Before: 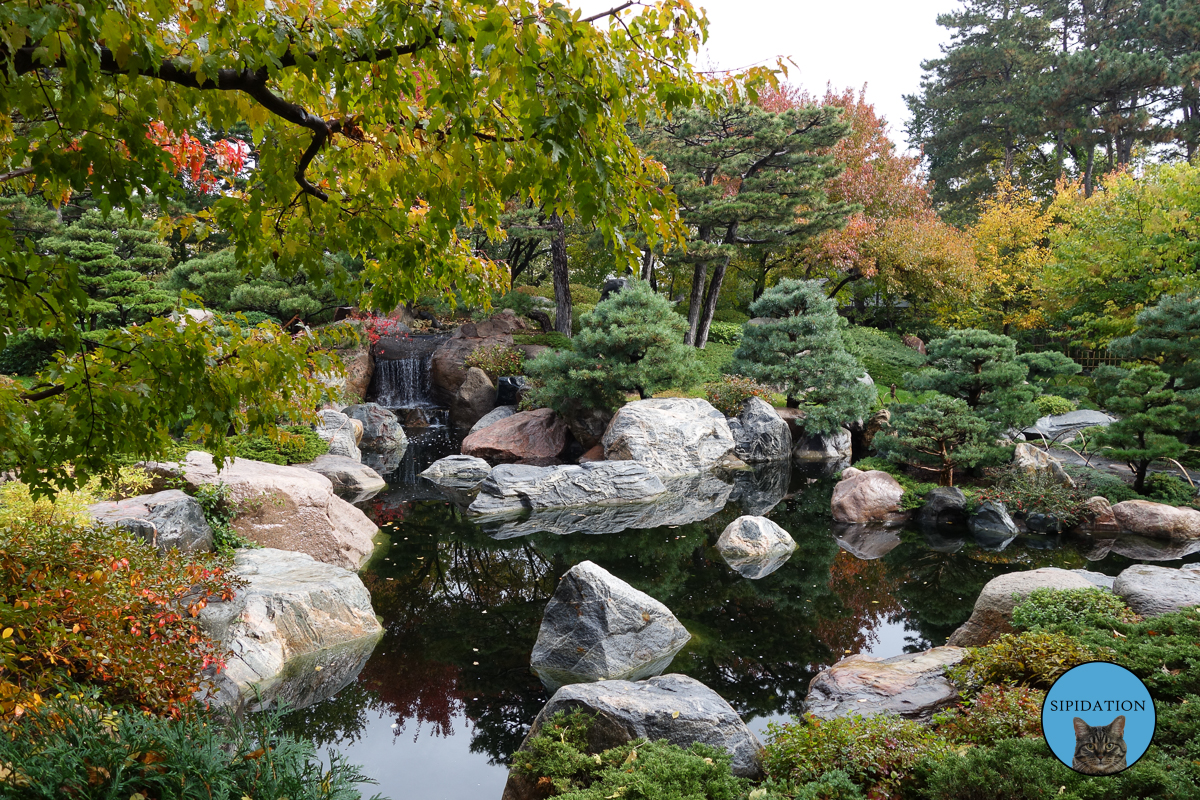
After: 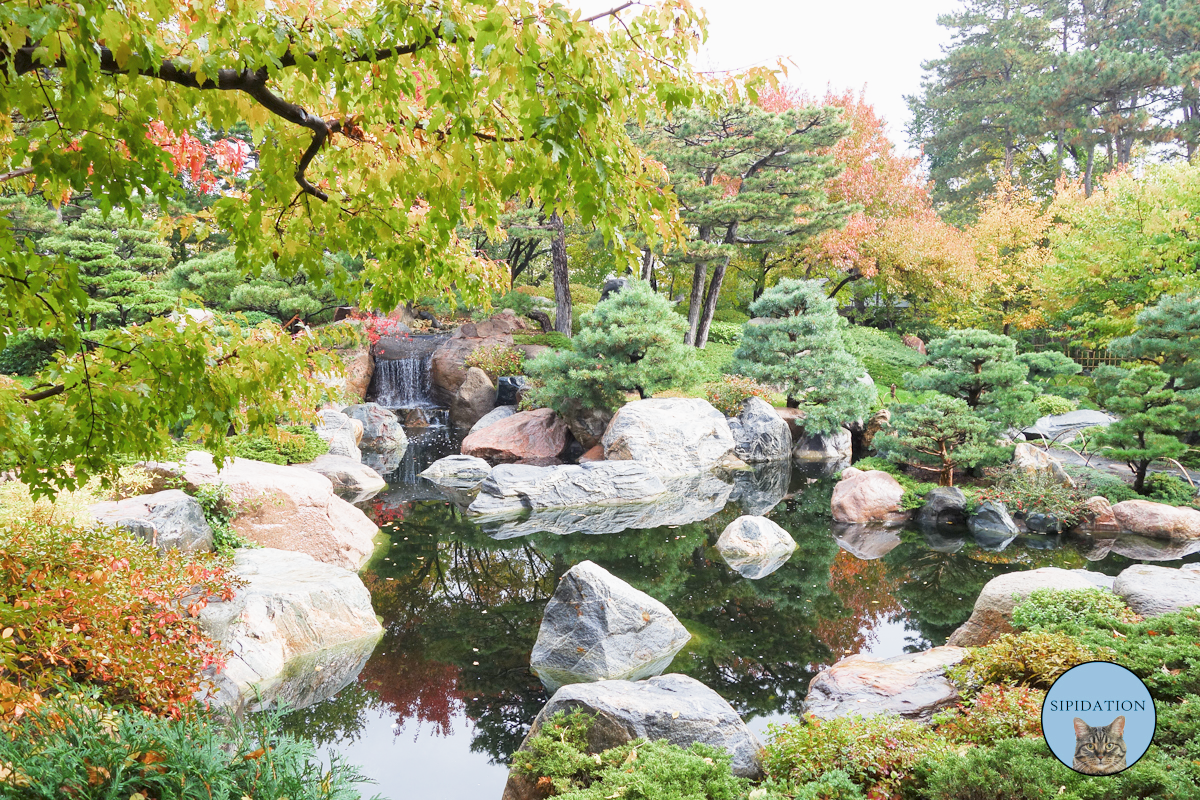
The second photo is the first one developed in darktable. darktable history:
filmic rgb: middle gray luminance 4.29%, black relative exposure -13 EV, white relative exposure 5 EV, threshold 6 EV, target black luminance 0%, hardness 5.19, latitude 59.69%, contrast 0.767, highlights saturation mix 5%, shadows ↔ highlights balance 25.95%, add noise in highlights 0, color science v3 (2019), use custom middle-gray values true, iterations of high-quality reconstruction 0, contrast in highlights soft, enable highlight reconstruction true
color balance rgb: linear chroma grading › global chroma -0.67%, saturation formula JzAzBz (2021)
